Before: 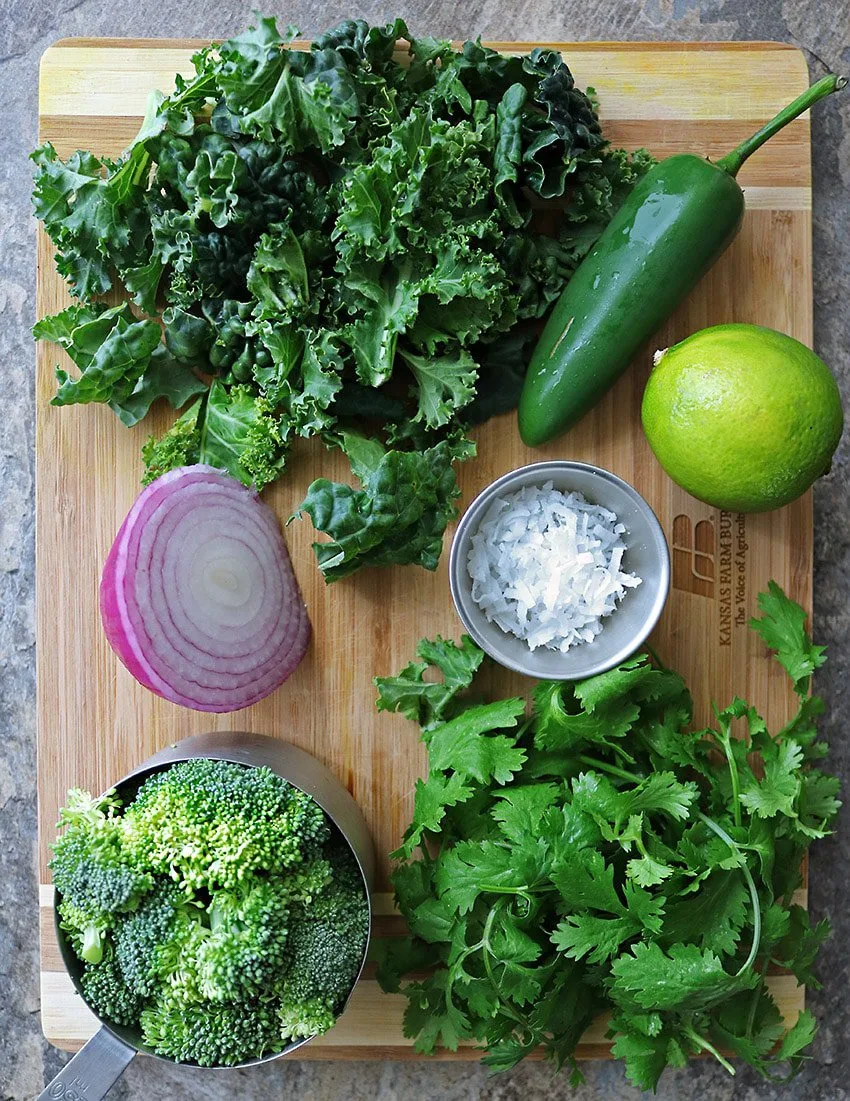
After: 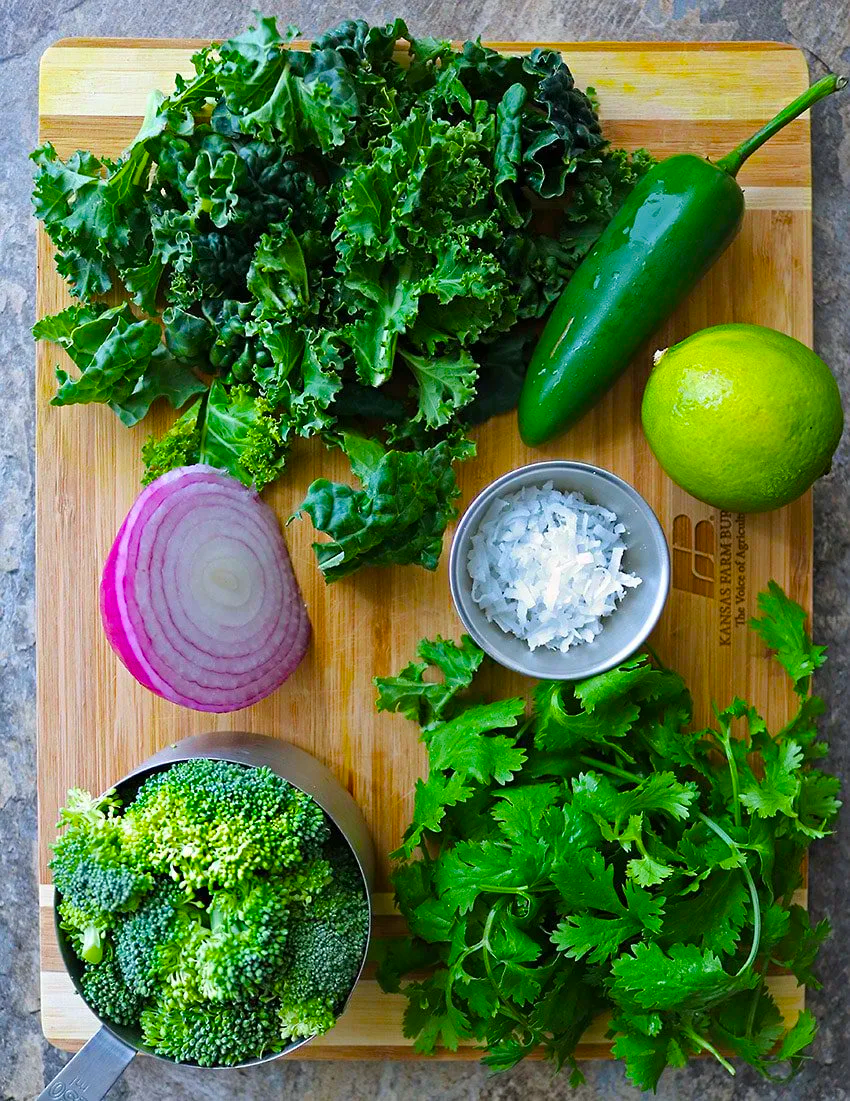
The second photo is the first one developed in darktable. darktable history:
color balance rgb: linear chroma grading › shadows 9.594%, linear chroma grading › highlights 9.755%, linear chroma grading › global chroma 15.334%, linear chroma grading › mid-tones 14.952%, perceptual saturation grading › global saturation 25.89%
